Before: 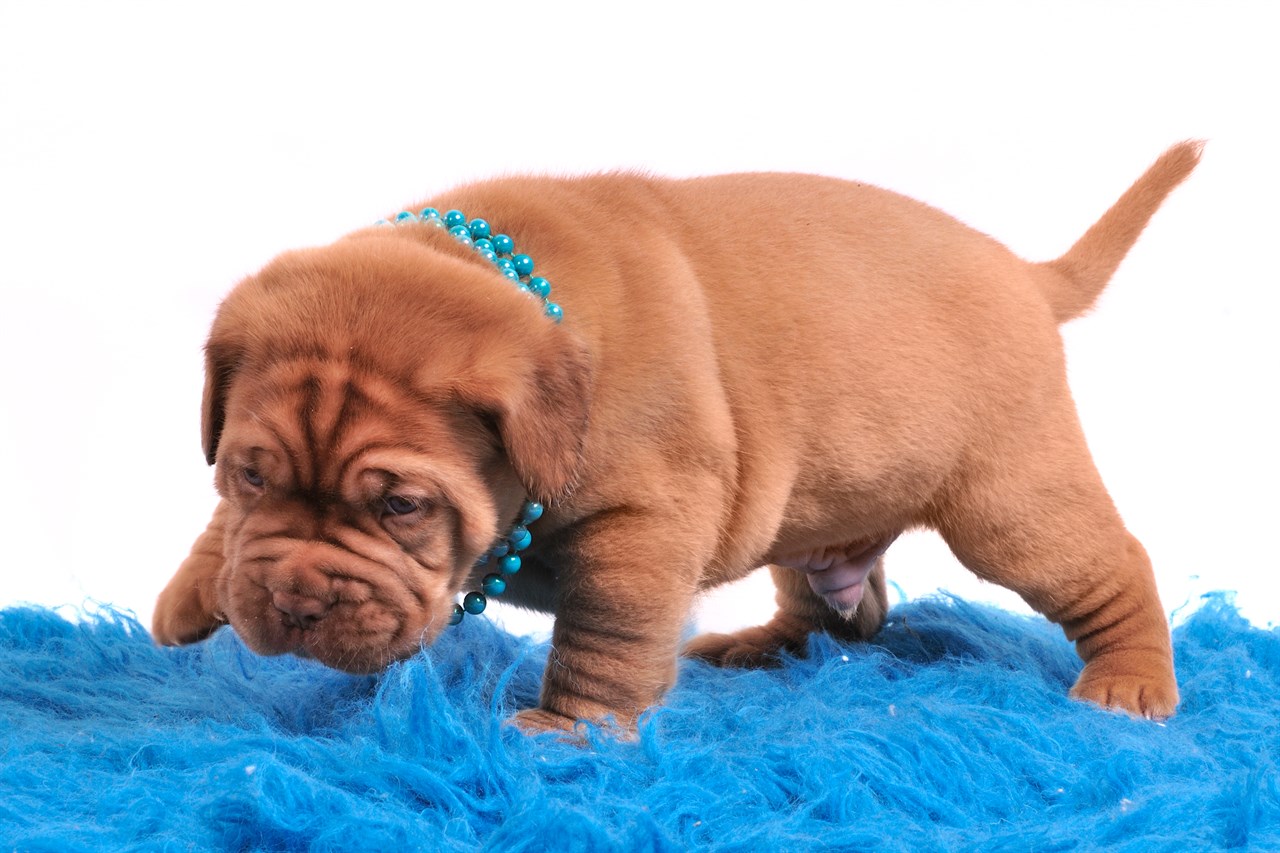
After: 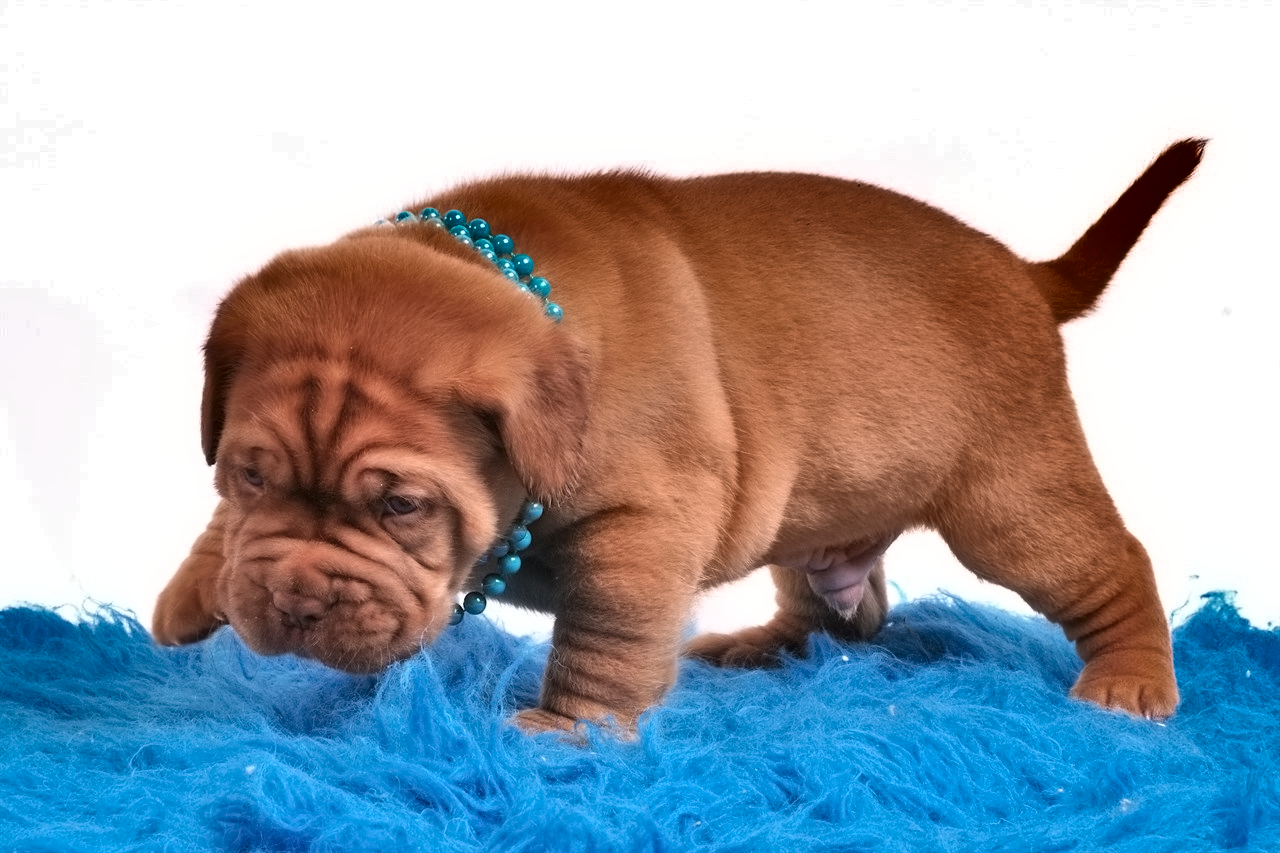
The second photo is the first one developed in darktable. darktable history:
shadows and highlights: shadows 20.91, highlights -82.73, soften with gaussian
contrast equalizer: y [[0.5 ×6], [0.5 ×6], [0.5 ×6], [0 ×6], [0, 0.039, 0.251, 0.29, 0.293, 0.292]]
